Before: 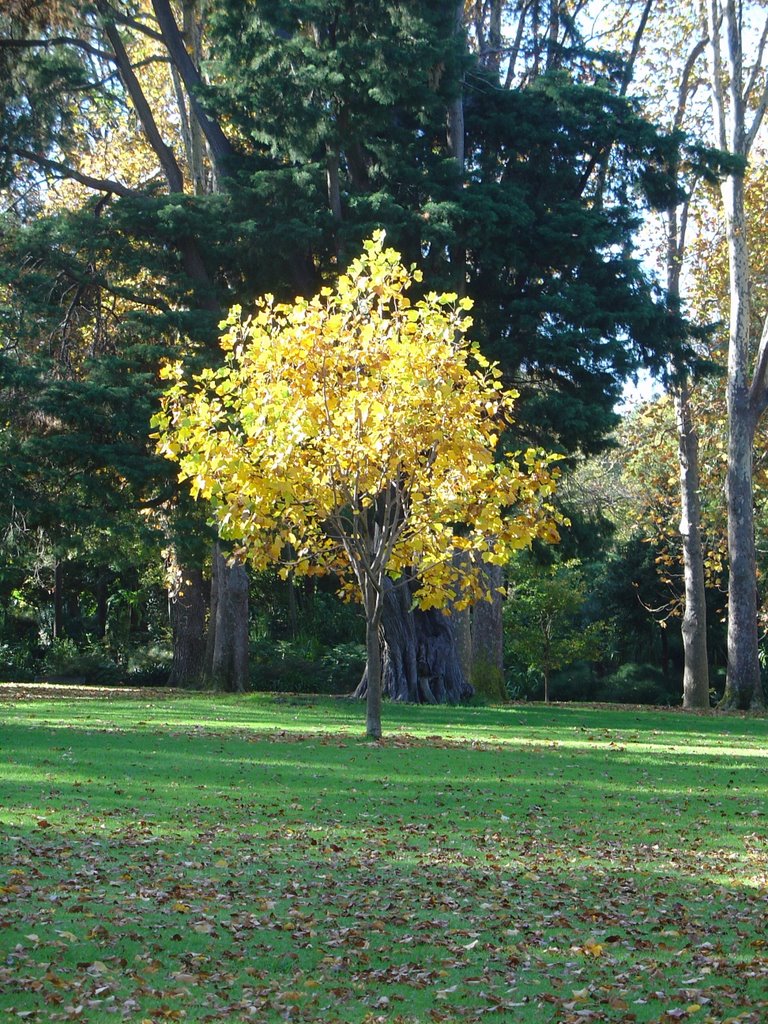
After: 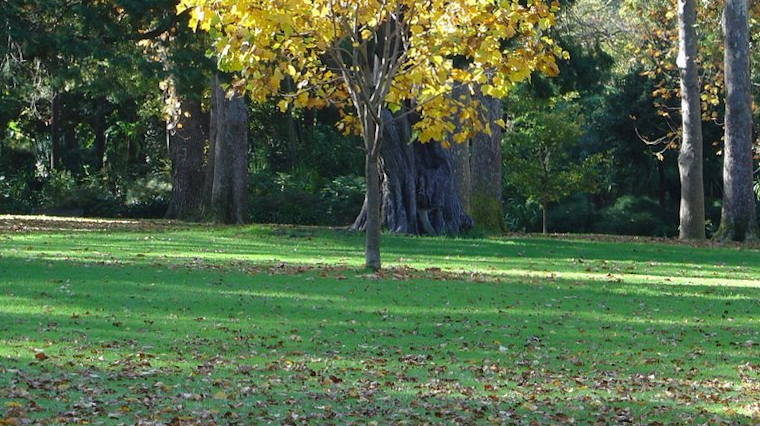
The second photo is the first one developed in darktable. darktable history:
crop: top 45.551%, bottom 12.262%
rotate and perspective: rotation 0.174°, lens shift (vertical) 0.013, lens shift (horizontal) 0.019, shear 0.001, automatic cropping original format, crop left 0.007, crop right 0.991, crop top 0.016, crop bottom 0.997
